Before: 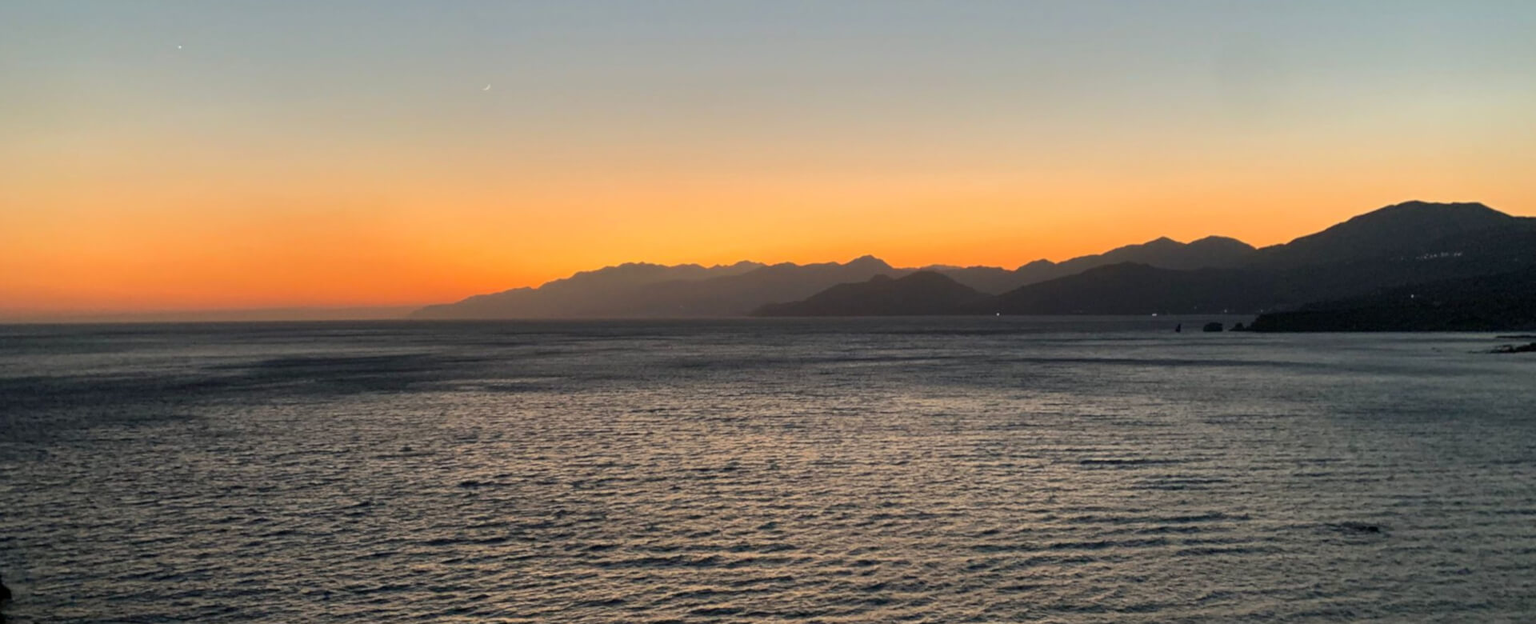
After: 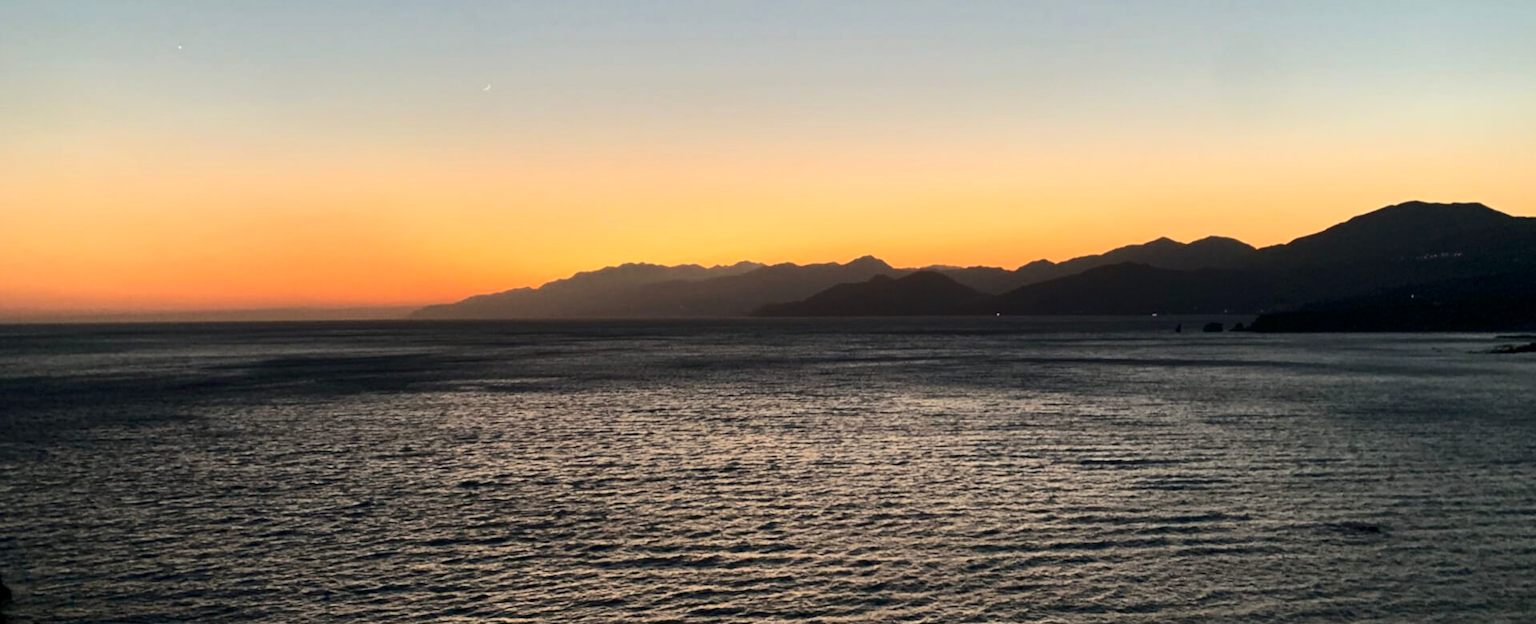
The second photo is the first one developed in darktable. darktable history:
exposure: black level correction 0.001, compensate highlight preservation false
contrast brightness saturation: contrast 0.28
